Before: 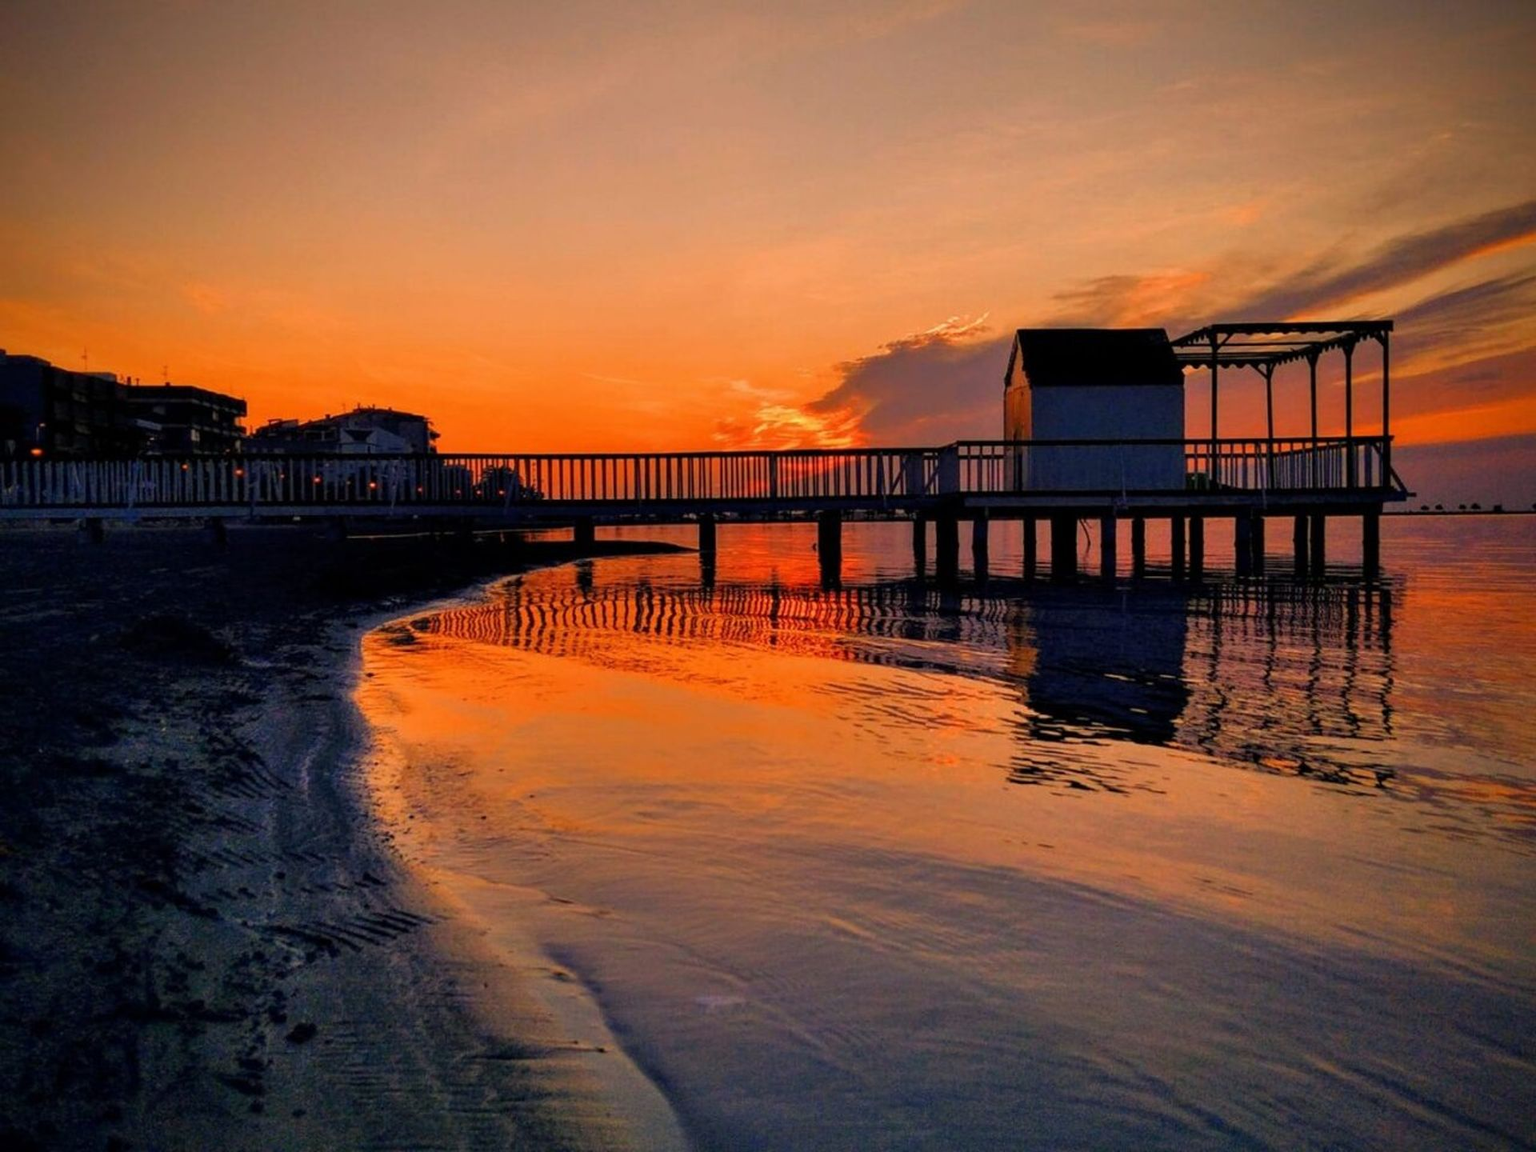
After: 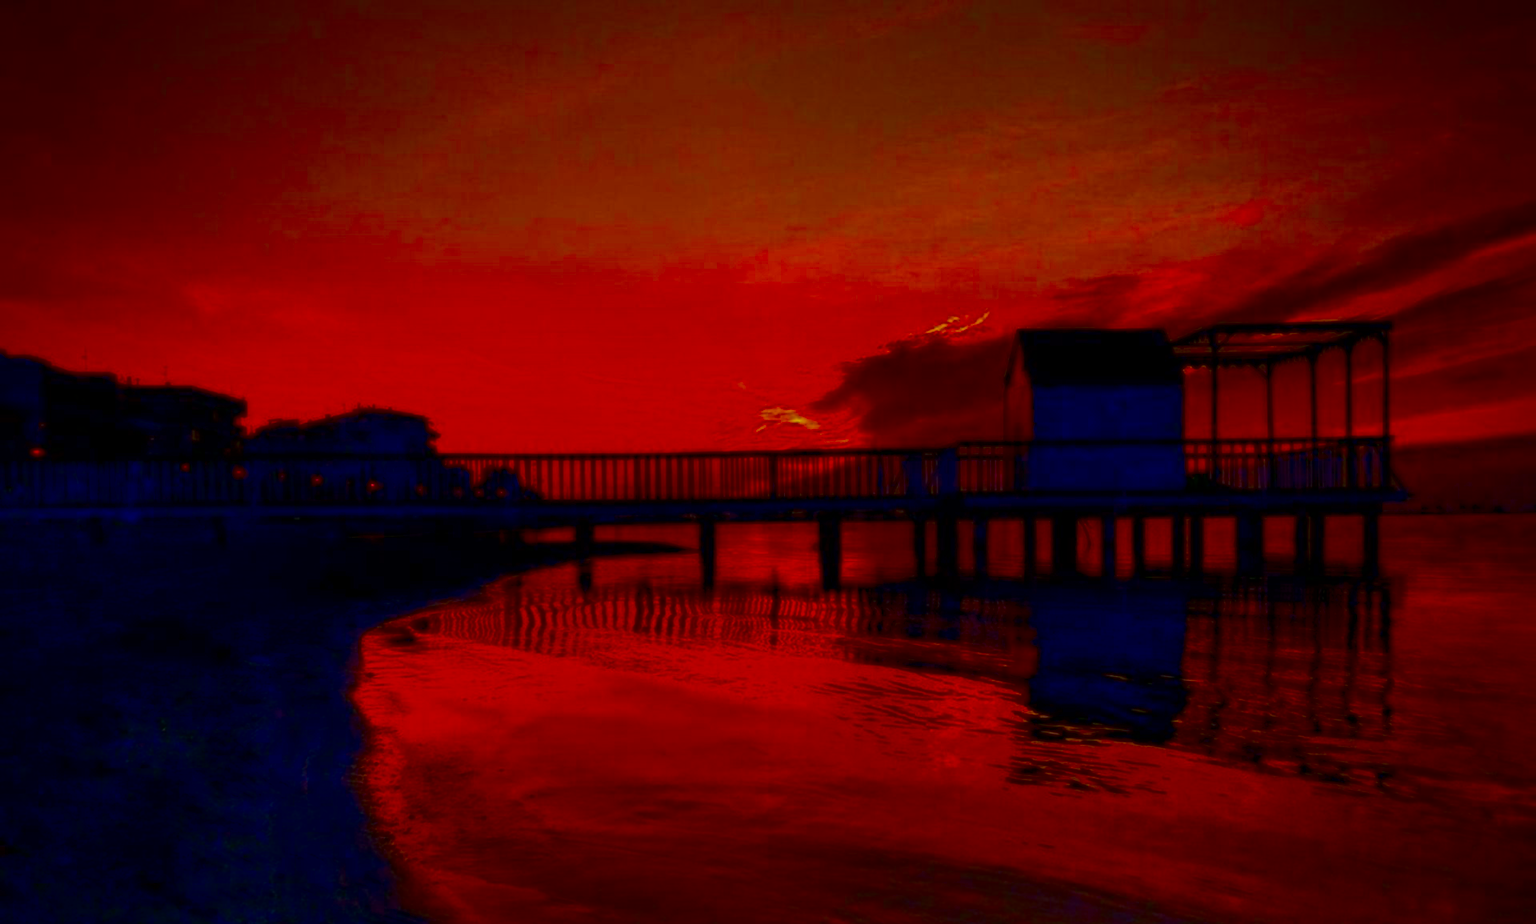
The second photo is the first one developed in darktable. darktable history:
crop: bottom 19.69%
contrast brightness saturation: brightness -0.998, saturation 0.987
